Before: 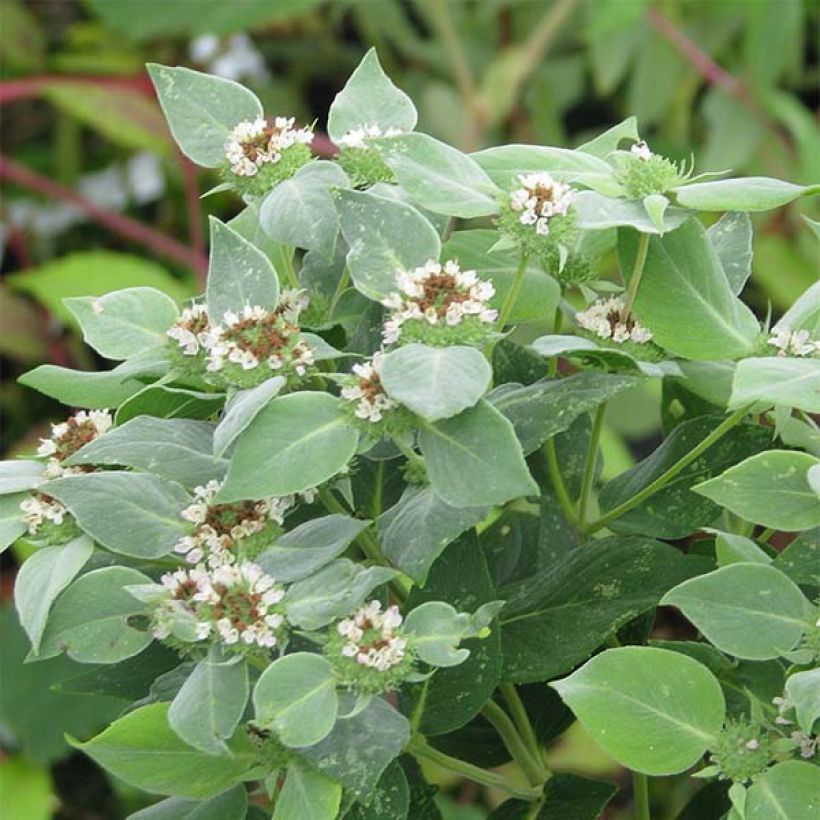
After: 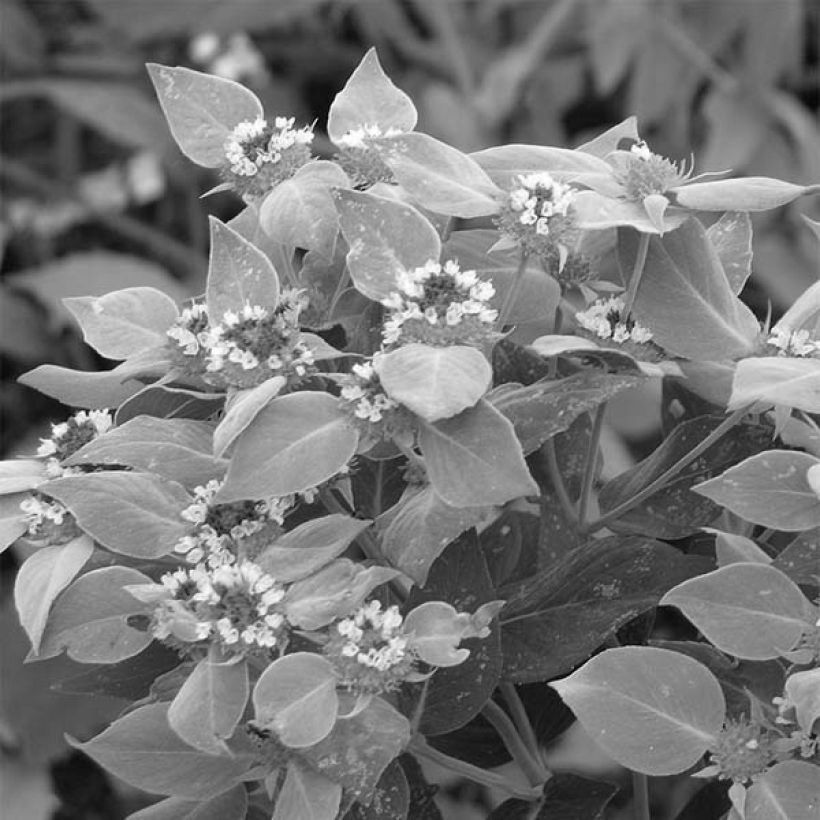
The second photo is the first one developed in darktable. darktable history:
color calibration: output gray [0.246, 0.254, 0.501, 0], illuminant F (fluorescent), F source F9 (Cool White Deluxe 4150 K) – high CRI, x 0.375, y 0.373, temperature 4148.78 K
